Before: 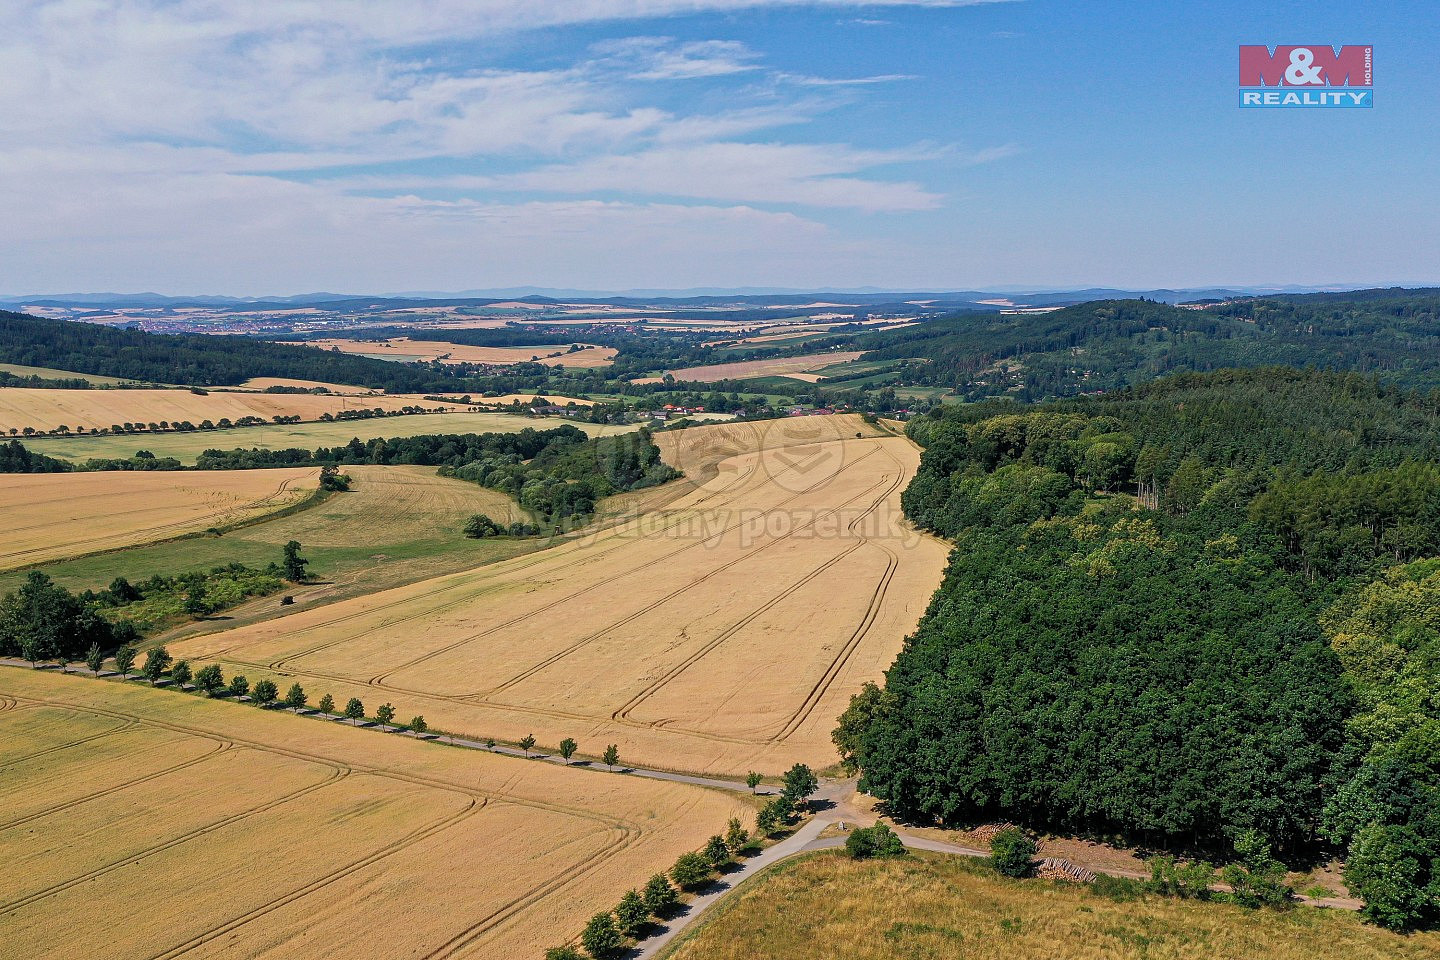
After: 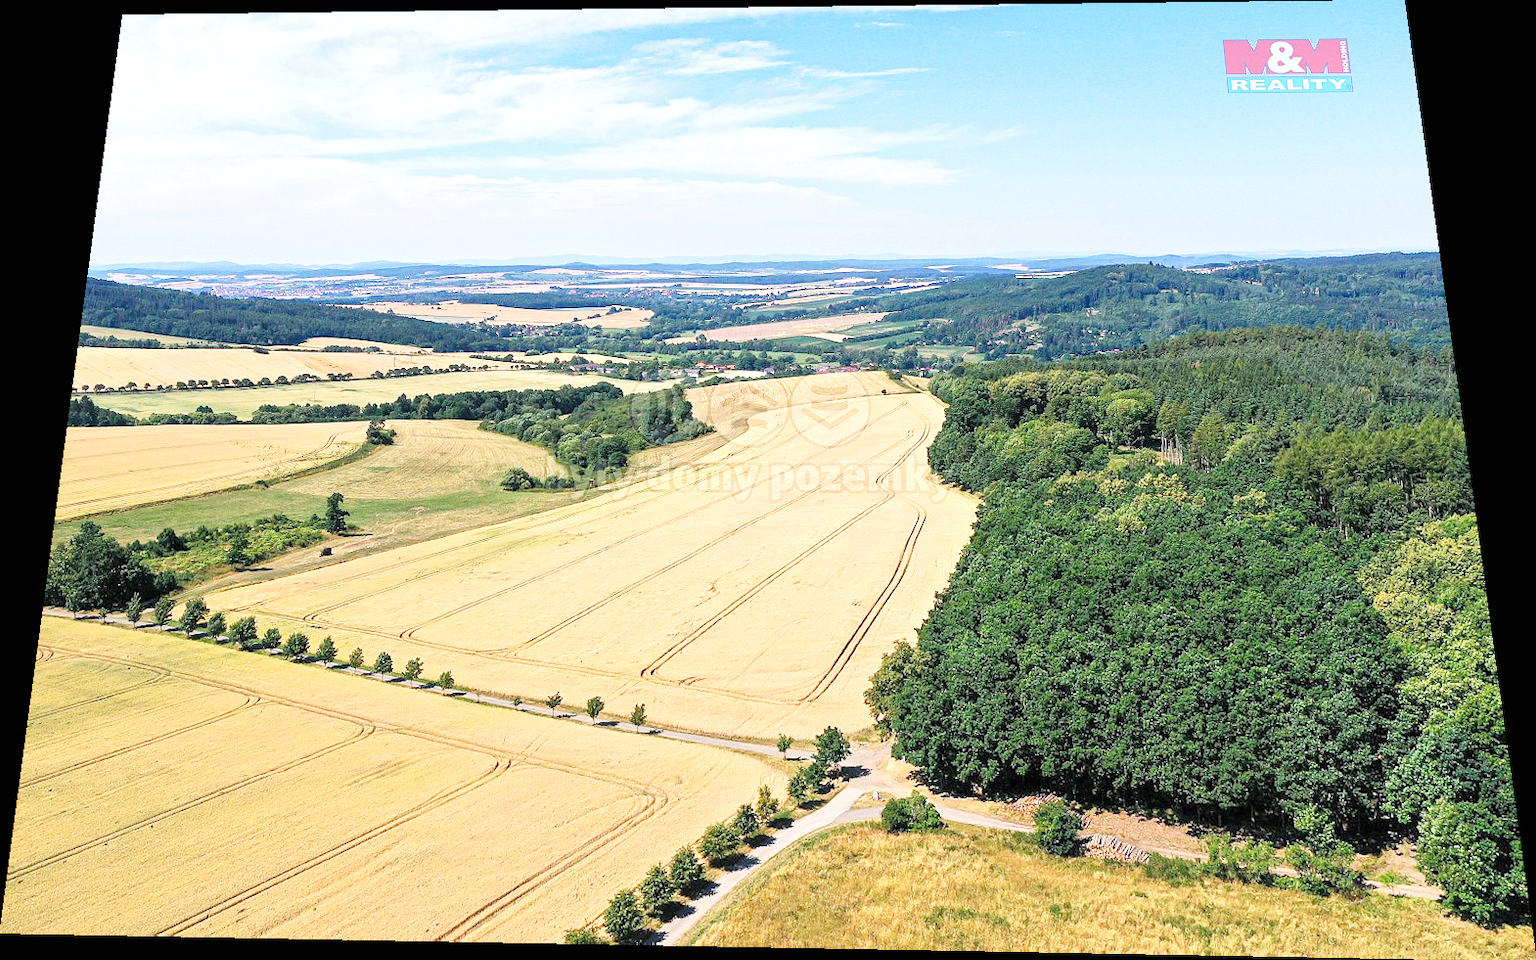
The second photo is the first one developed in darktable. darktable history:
exposure: black level correction 0, exposure 0.95 EV, compensate exposure bias true, compensate highlight preservation false
rotate and perspective: rotation 0.128°, lens shift (vertical) -0.181, lens shift (horizontal) -0.044, shear 0.001, automatic cropping off
base curve: curves: ch0 [(0, 0) (0.204, 0.334) (0.55, 0.733) (1, 1)], preserve colors none
